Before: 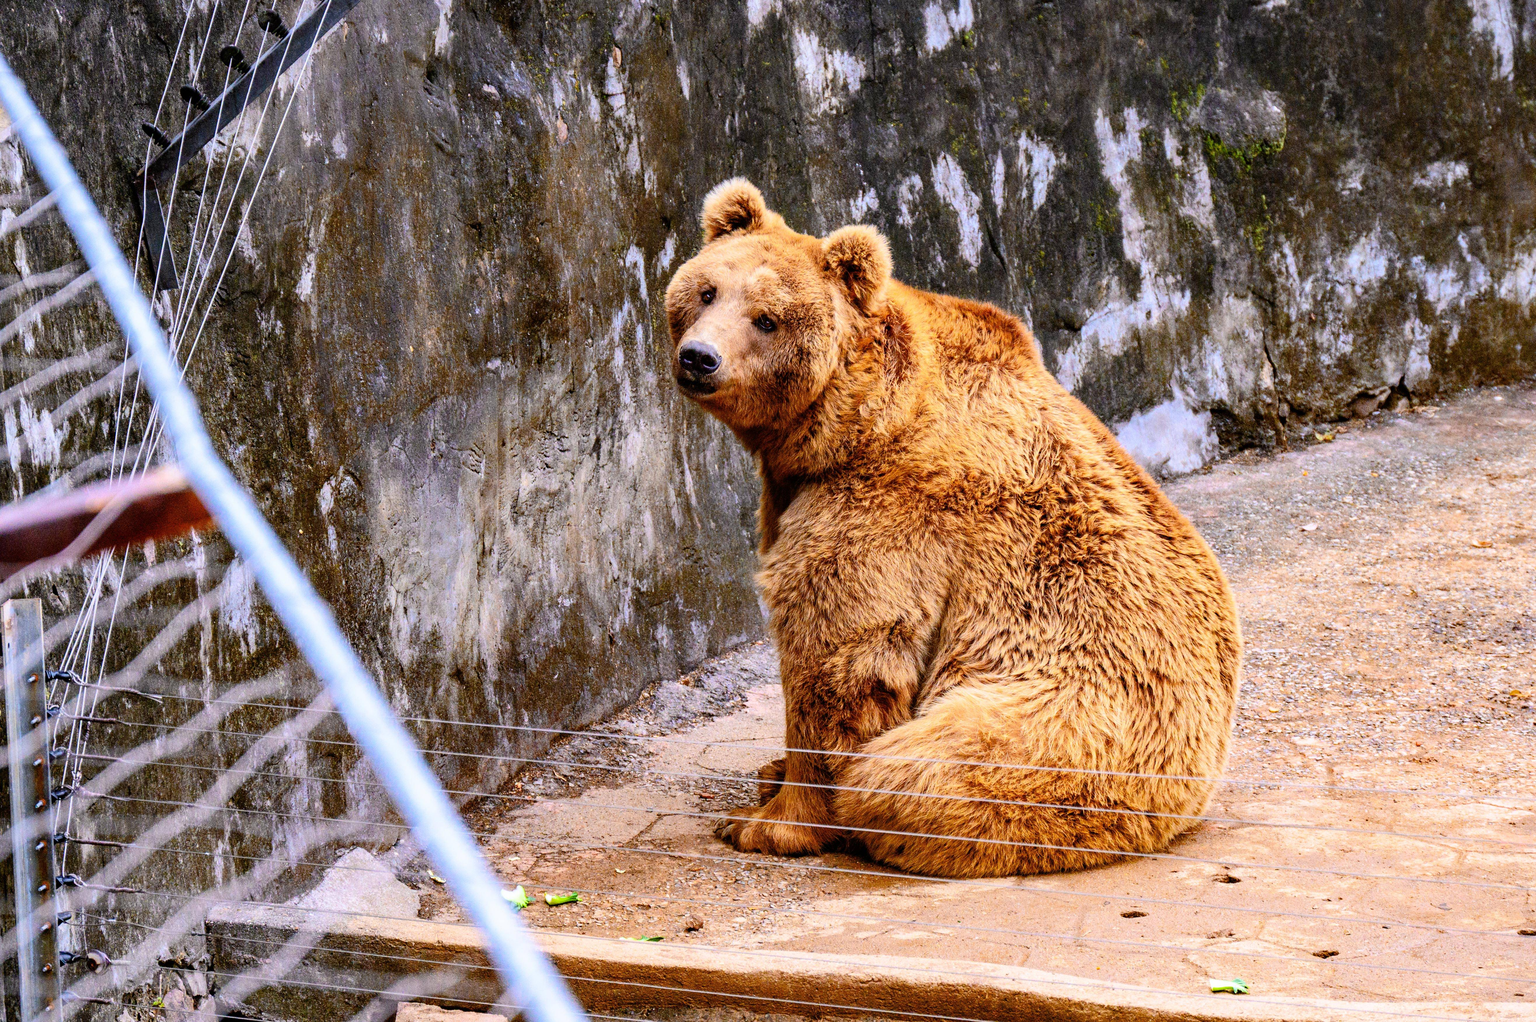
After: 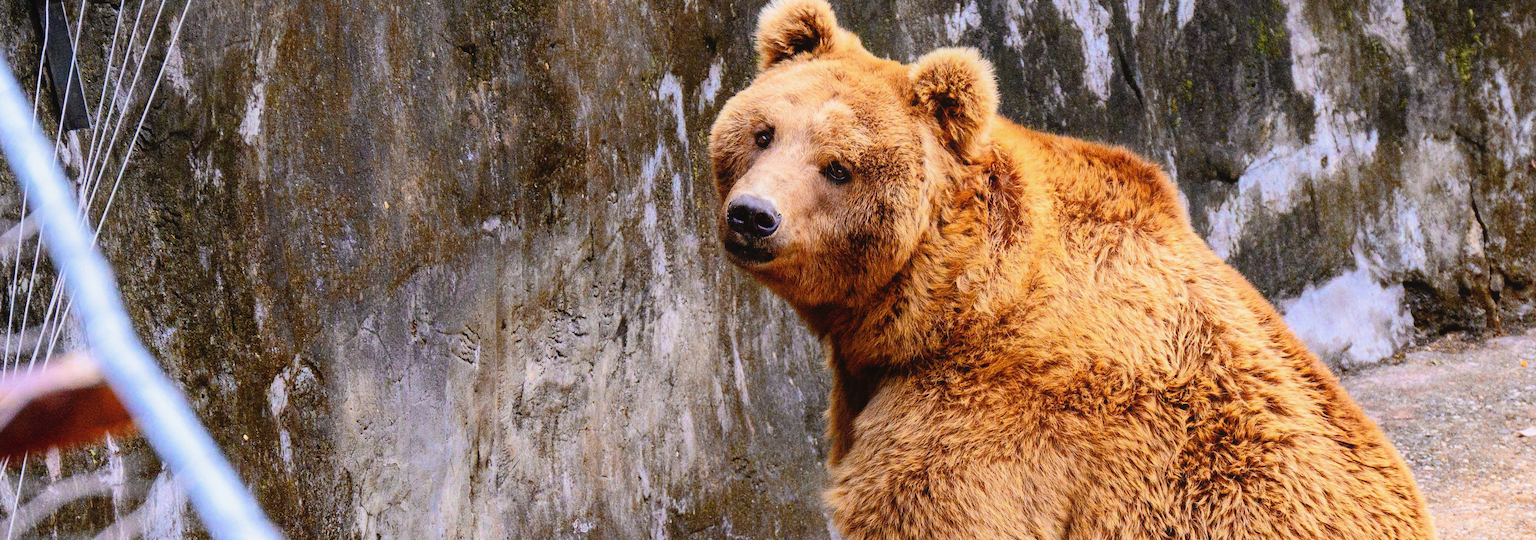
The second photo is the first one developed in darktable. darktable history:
contrast equalizer: octaves 7, y [[0.6 ×6], [0.55 ×6], [0 ×6], [0 ×6], [0 ×6]], mix -0.3
crop: left 7.036%, top 18.398%, right 14.379%, bottom 40.043%
